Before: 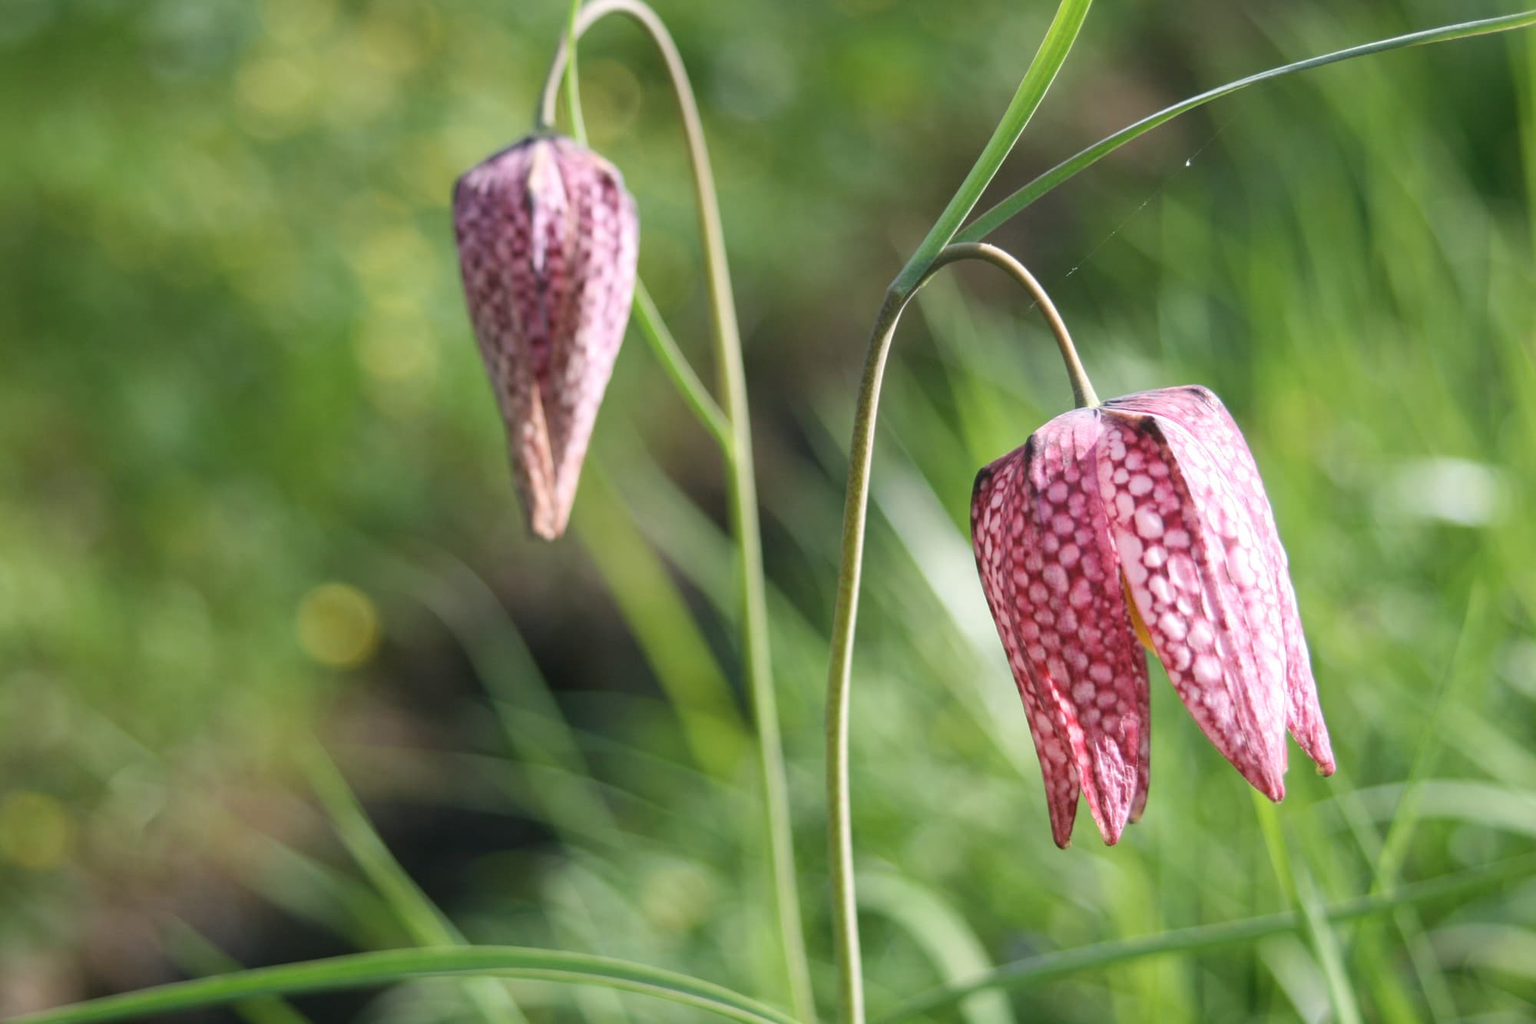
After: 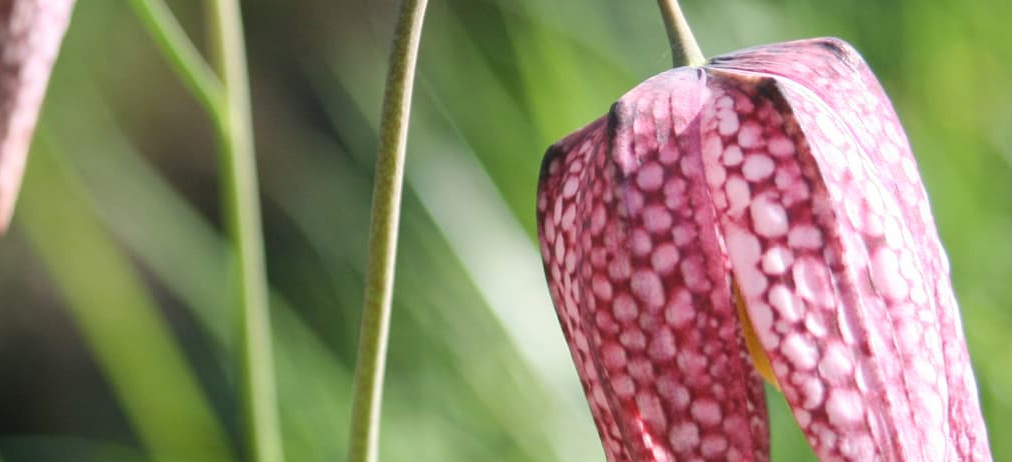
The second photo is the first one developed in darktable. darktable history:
crop: left 36.356%, top 34.853%, right 13.005%, bottom 30.451%
